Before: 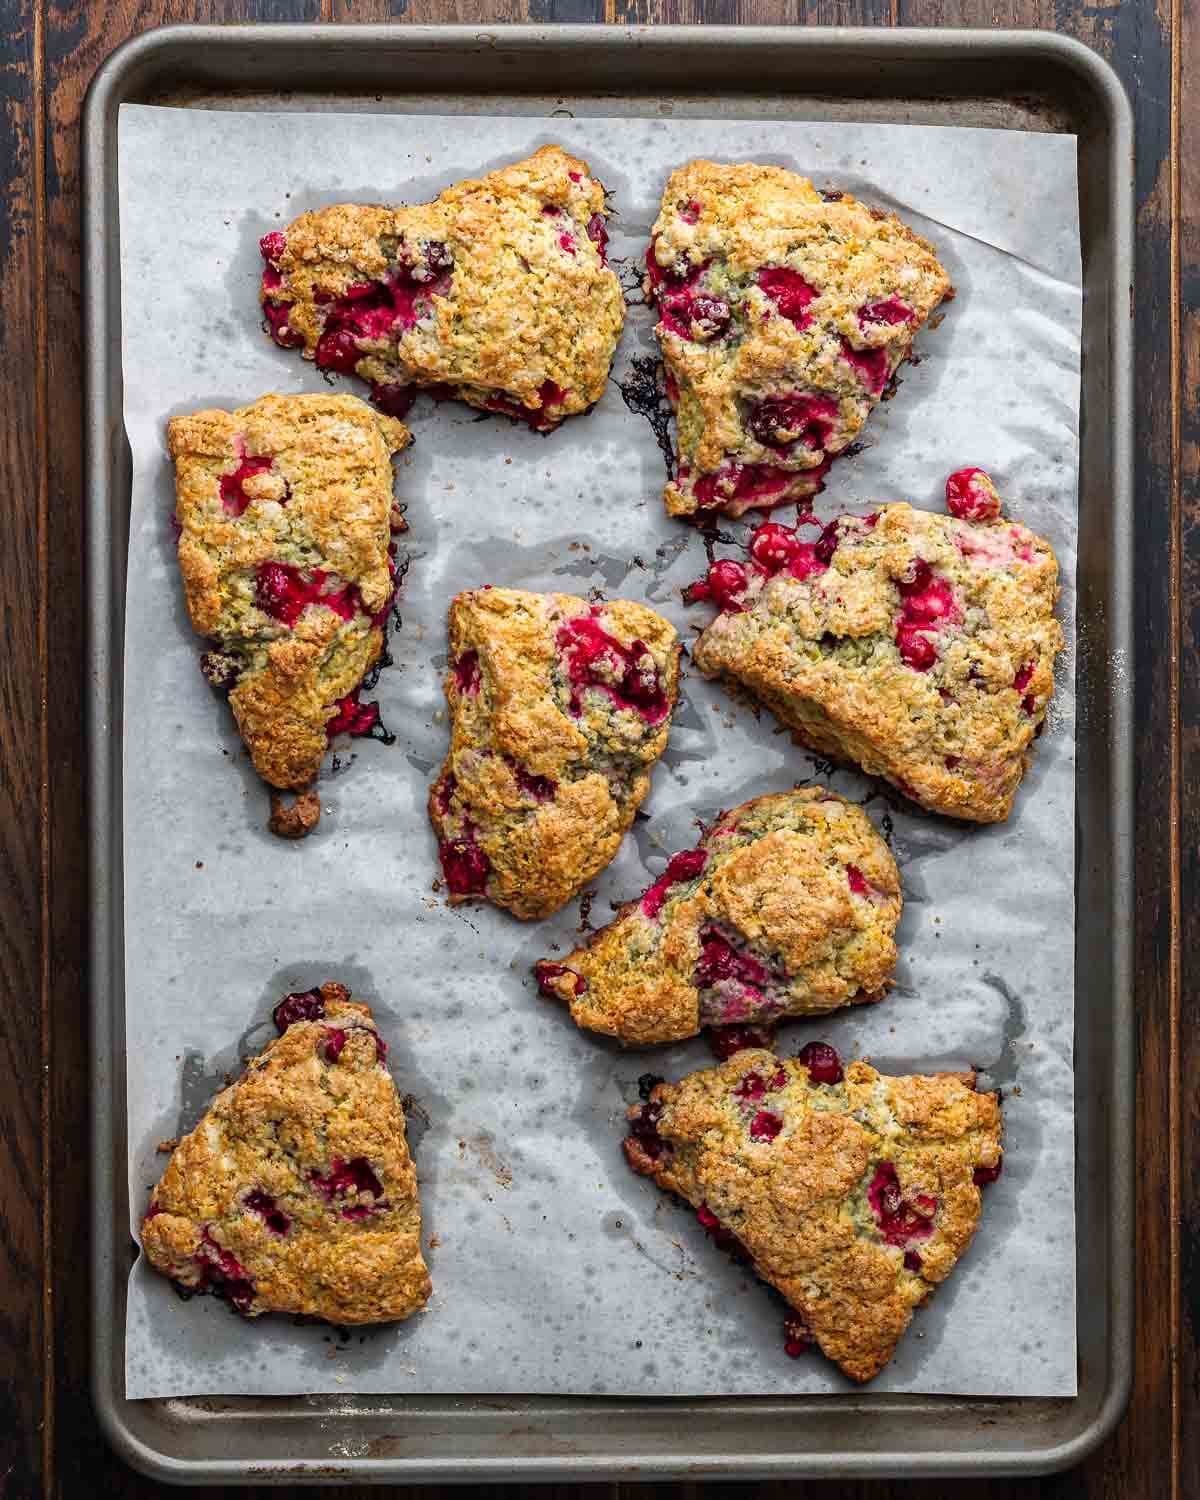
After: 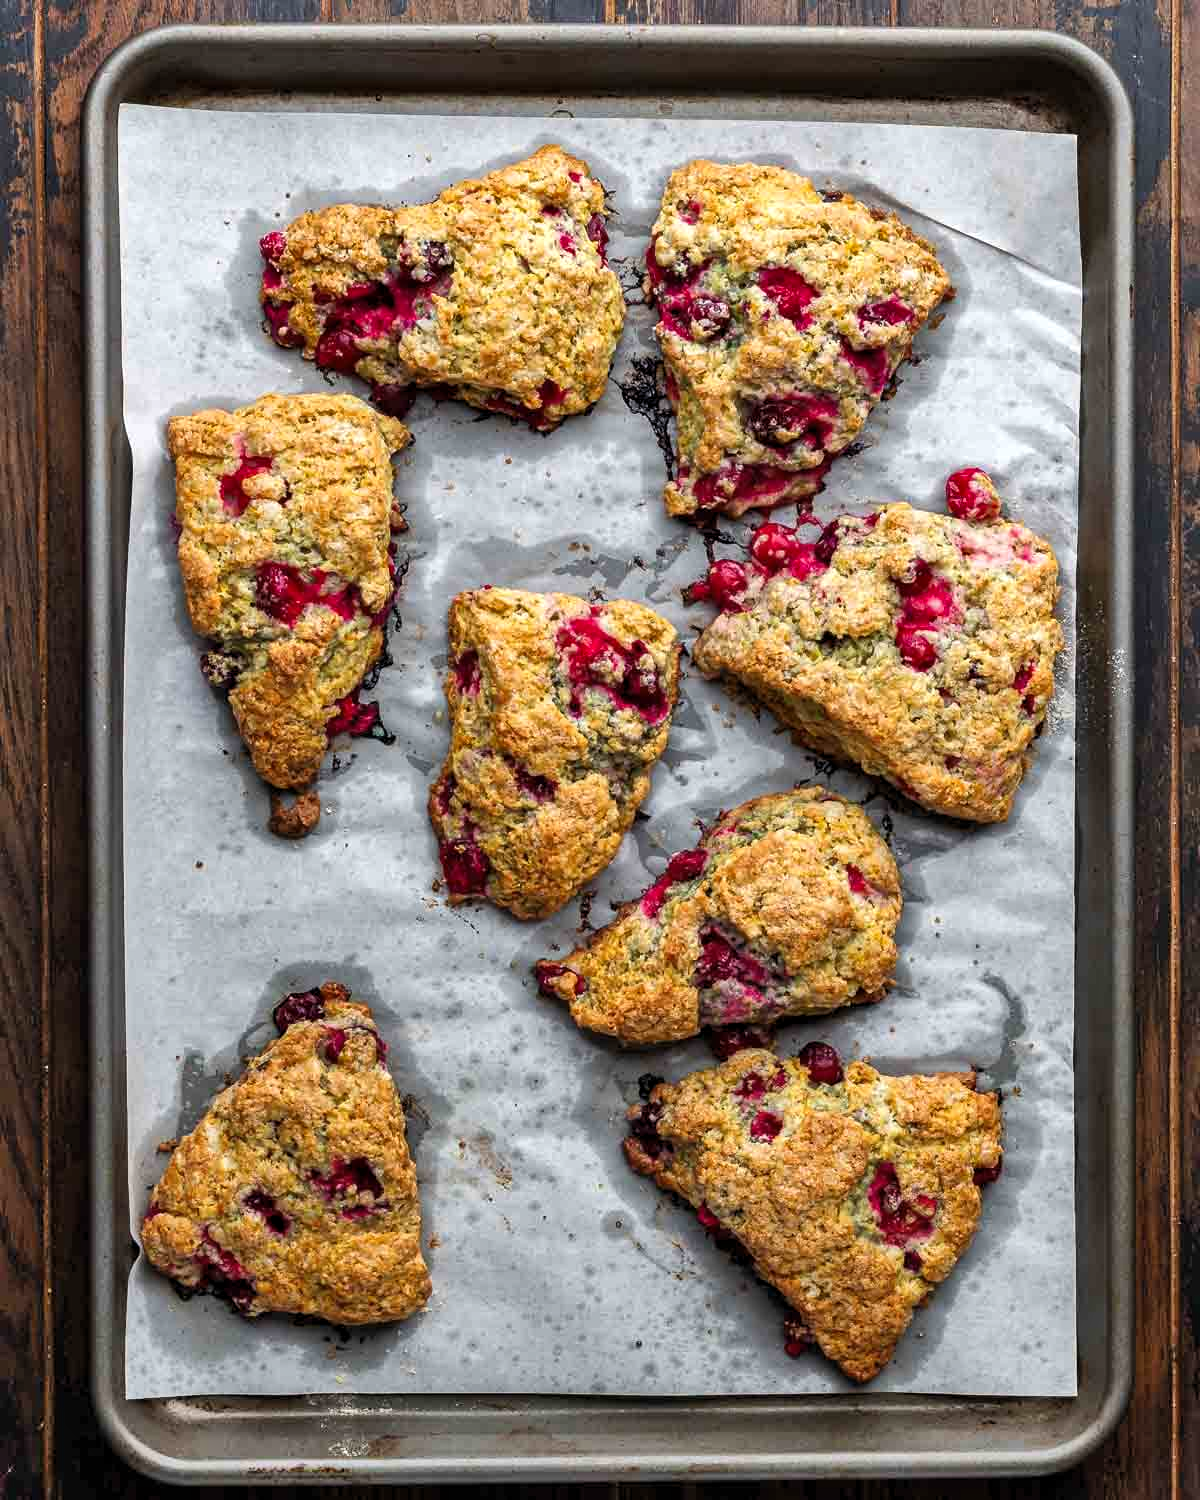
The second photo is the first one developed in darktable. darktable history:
shadows and highlights: radius 100.41, shadows 50.55, highlights -64.36, highlights color adjustment 49.82%, soften with gaussian
levels: levels [0.016, 0.484, 0.953]
